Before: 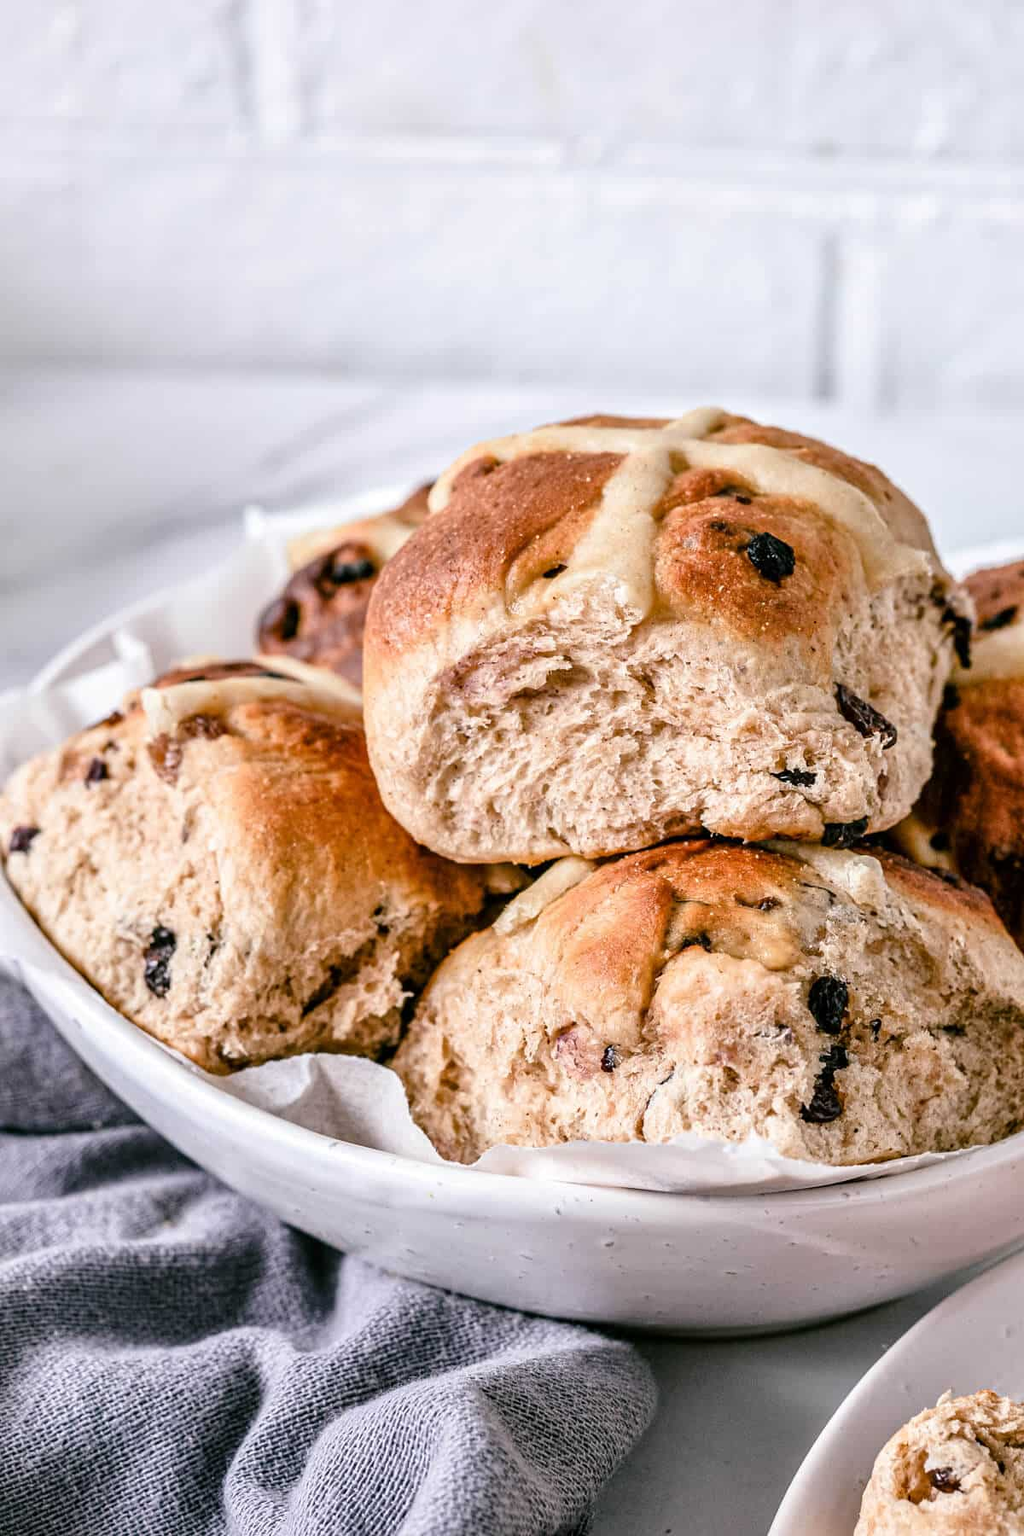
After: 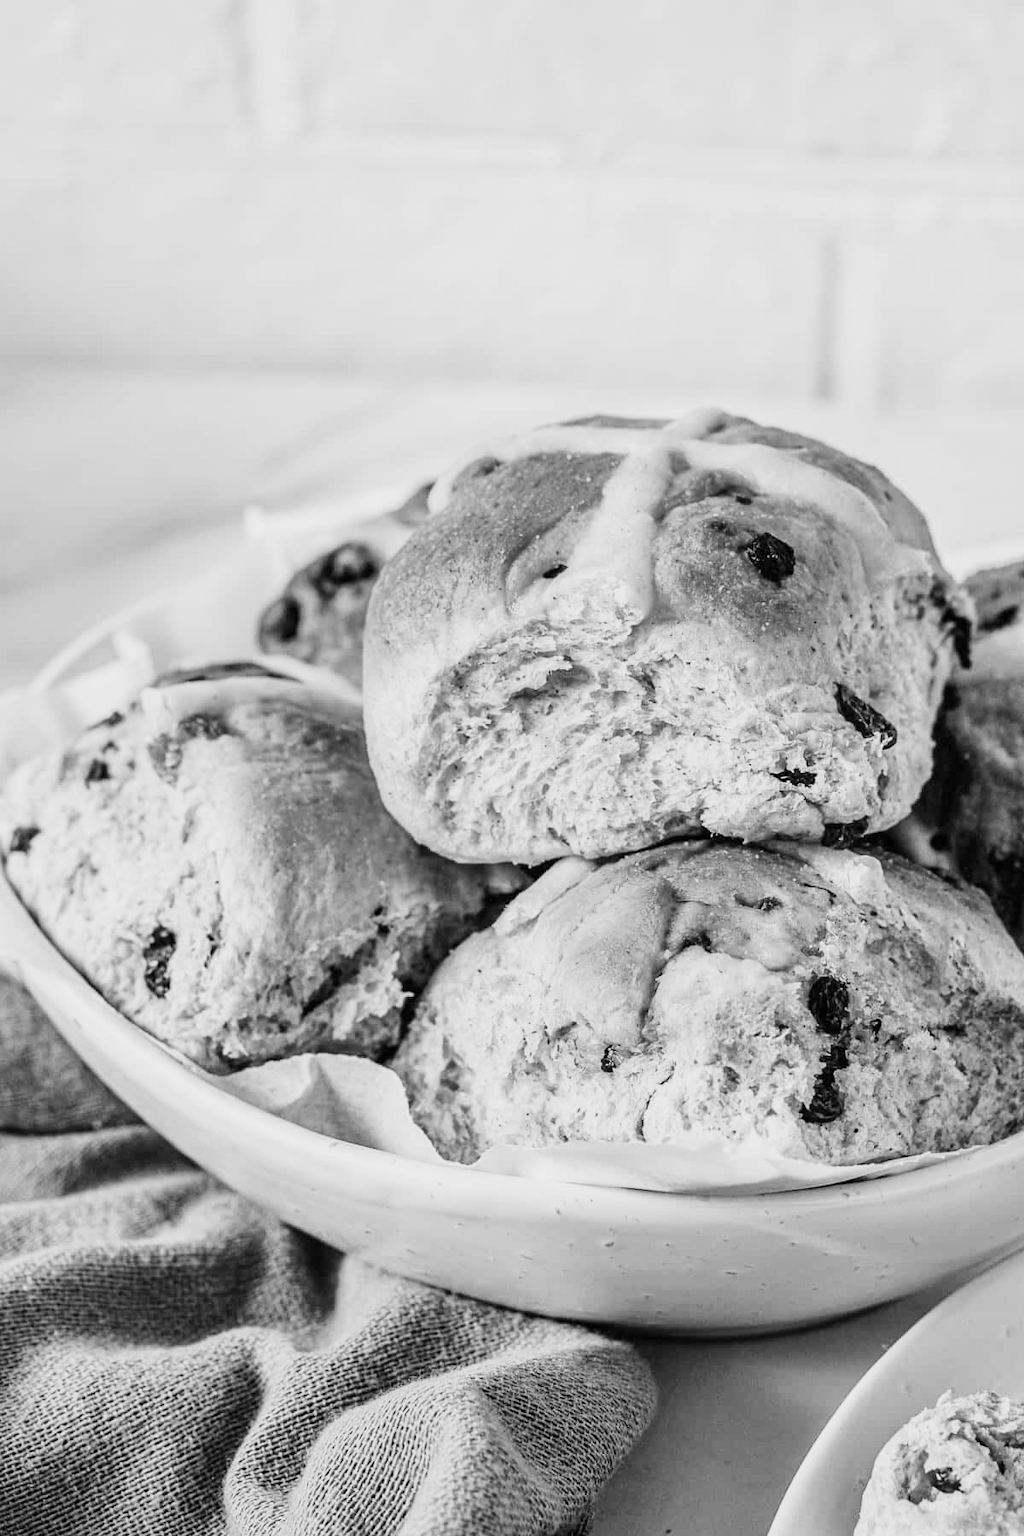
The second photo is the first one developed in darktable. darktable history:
monochrome: a -92.57, b 58.91
contrast brightness saturation: contrast 0.2, brightness 0.2, saturation 0.8
